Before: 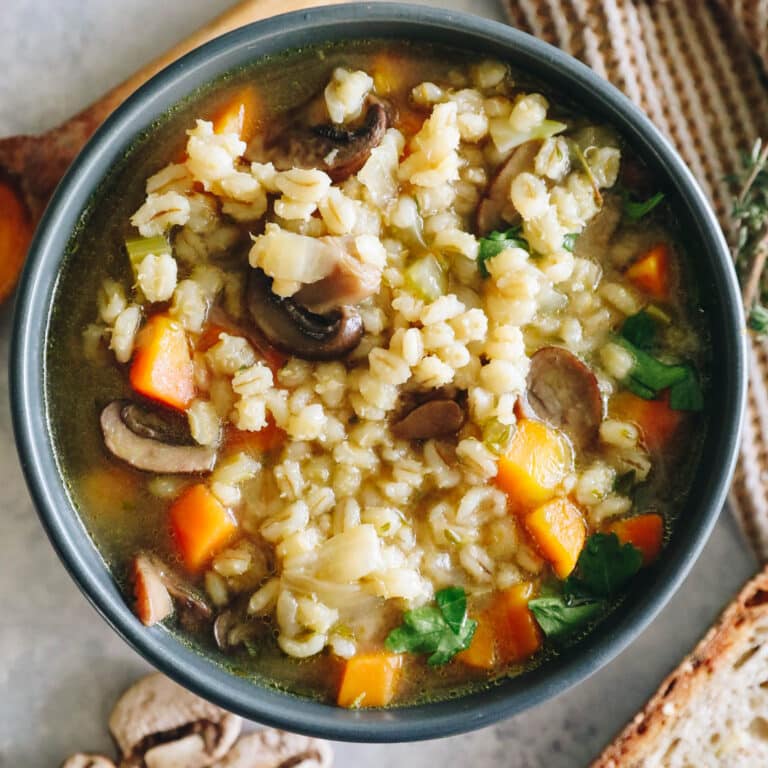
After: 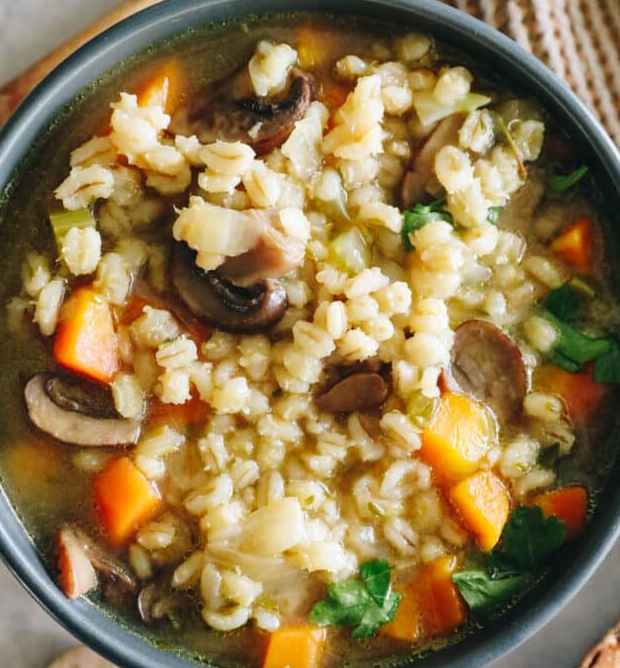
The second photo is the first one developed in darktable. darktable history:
crop: left 9.973%, top 3.56%, right 9.182%, bottom 9.332%
